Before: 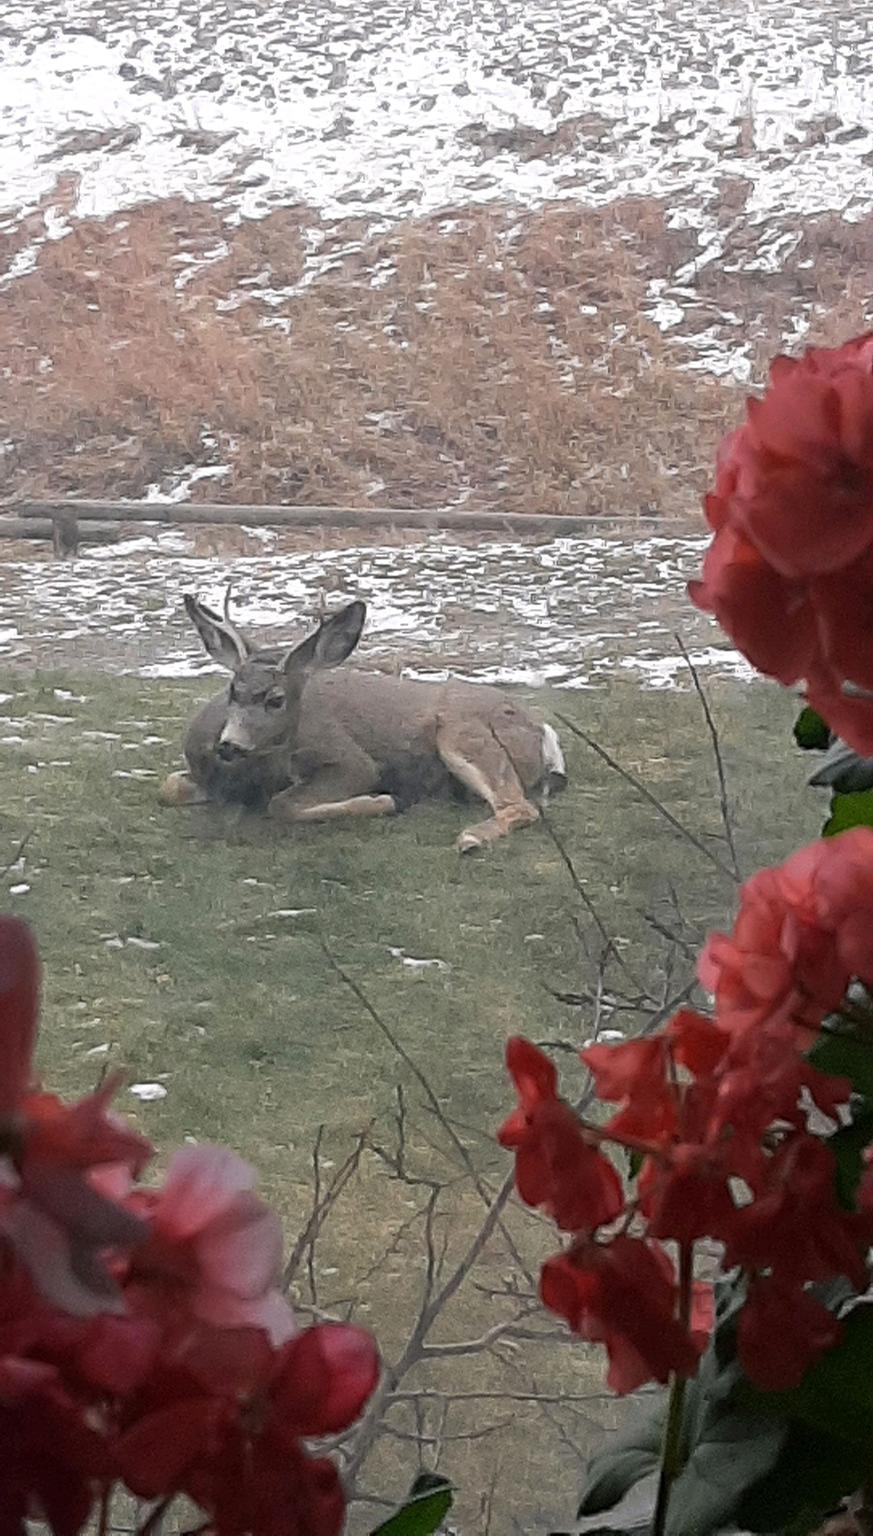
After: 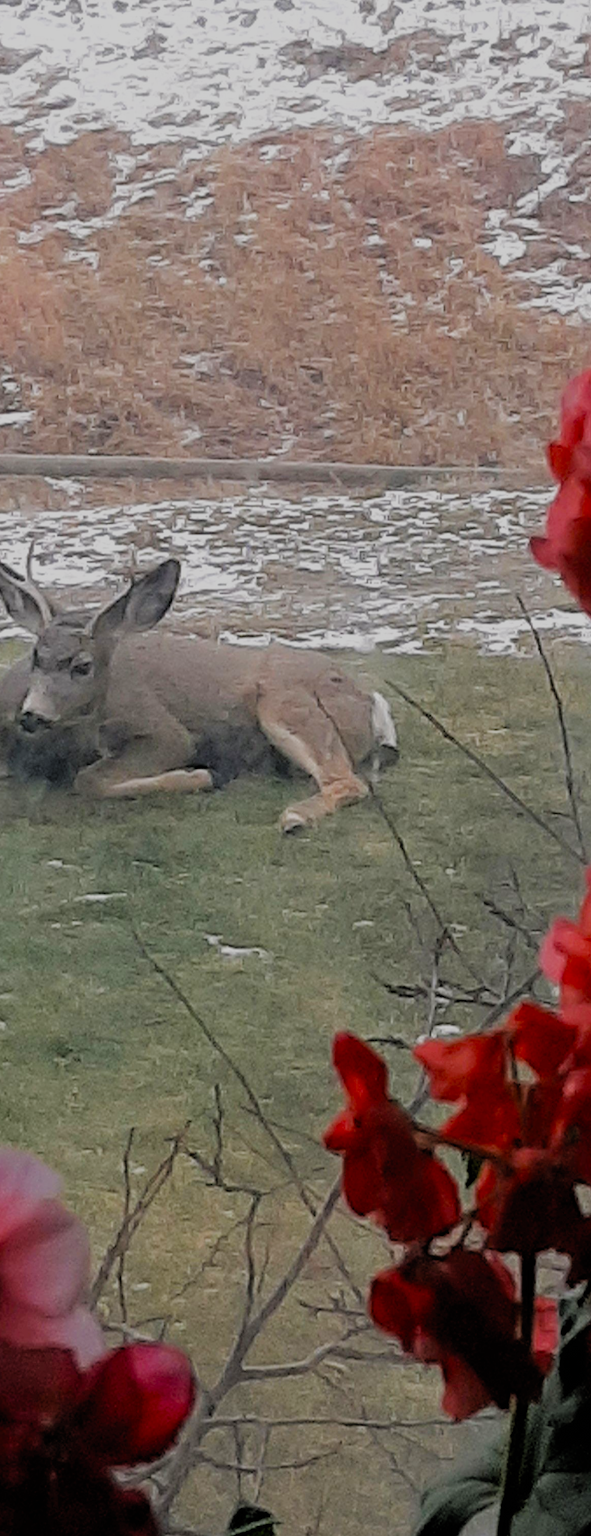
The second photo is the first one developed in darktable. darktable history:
crop and rotate: left 22.918%, top 5.629%, right 14.711%, bottom 2.247%
filmic rgb: black relative exposure -4.4 EV, white relative exposure 5 EV, threshold 3 EV, hardness 2.23, latitude 40.06%, contrast 1.15, highlights saturation mix 10%, shadows ↔ highlights balance 1.04%, preserve chrominance RGB euclidean norm (legacy), color science v4 (2020), enable highlight reconstruction true
